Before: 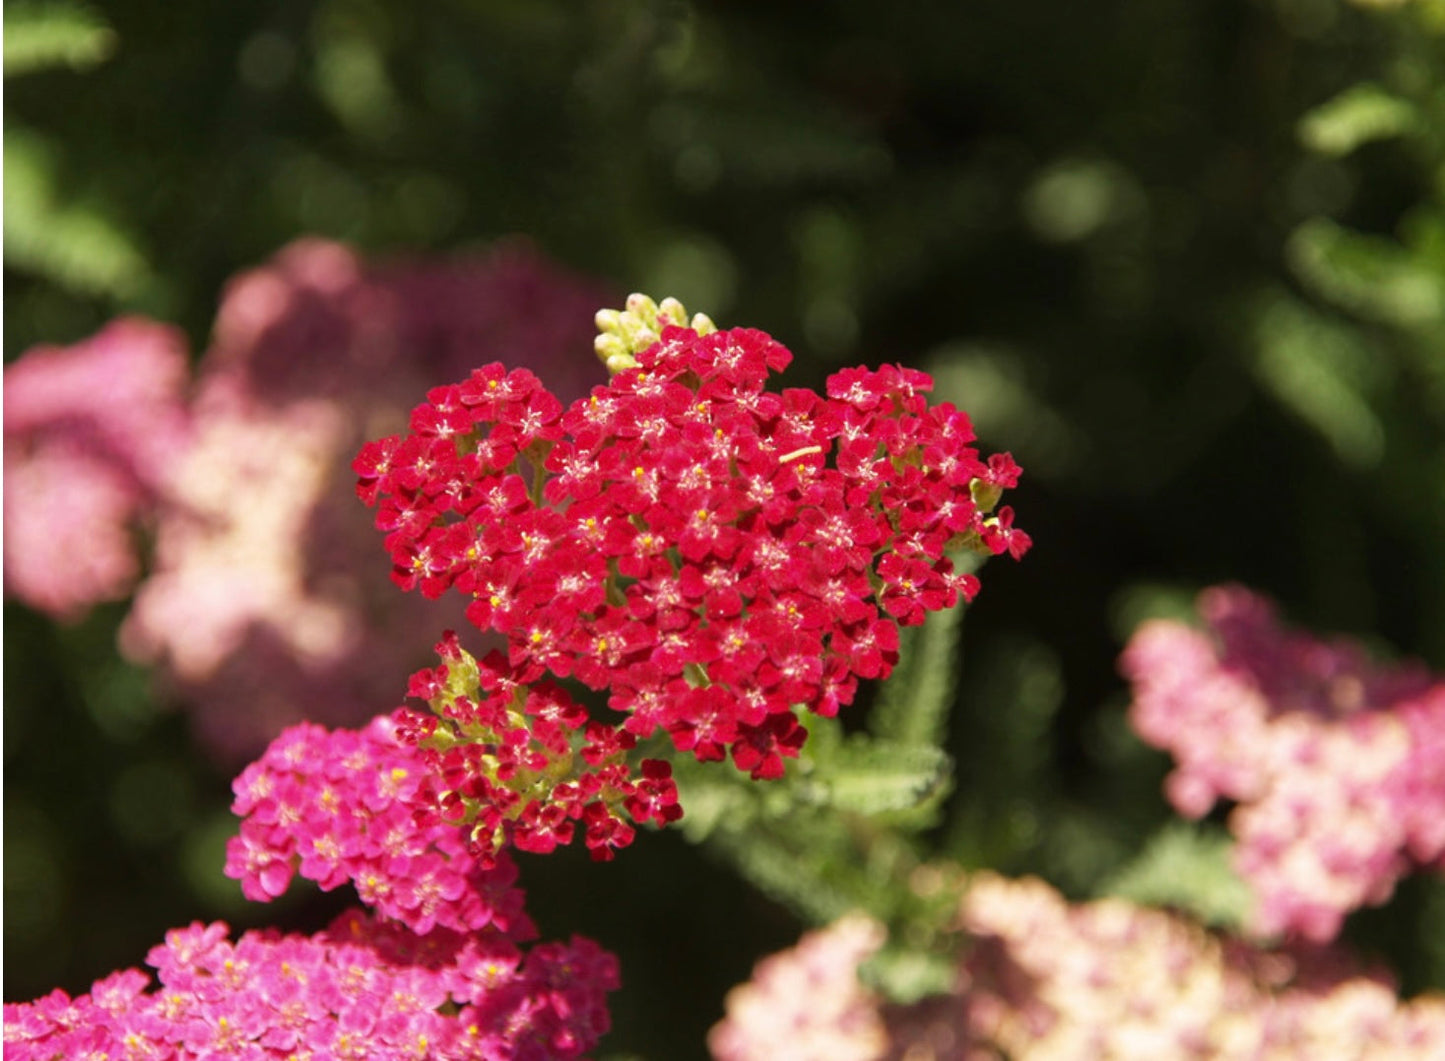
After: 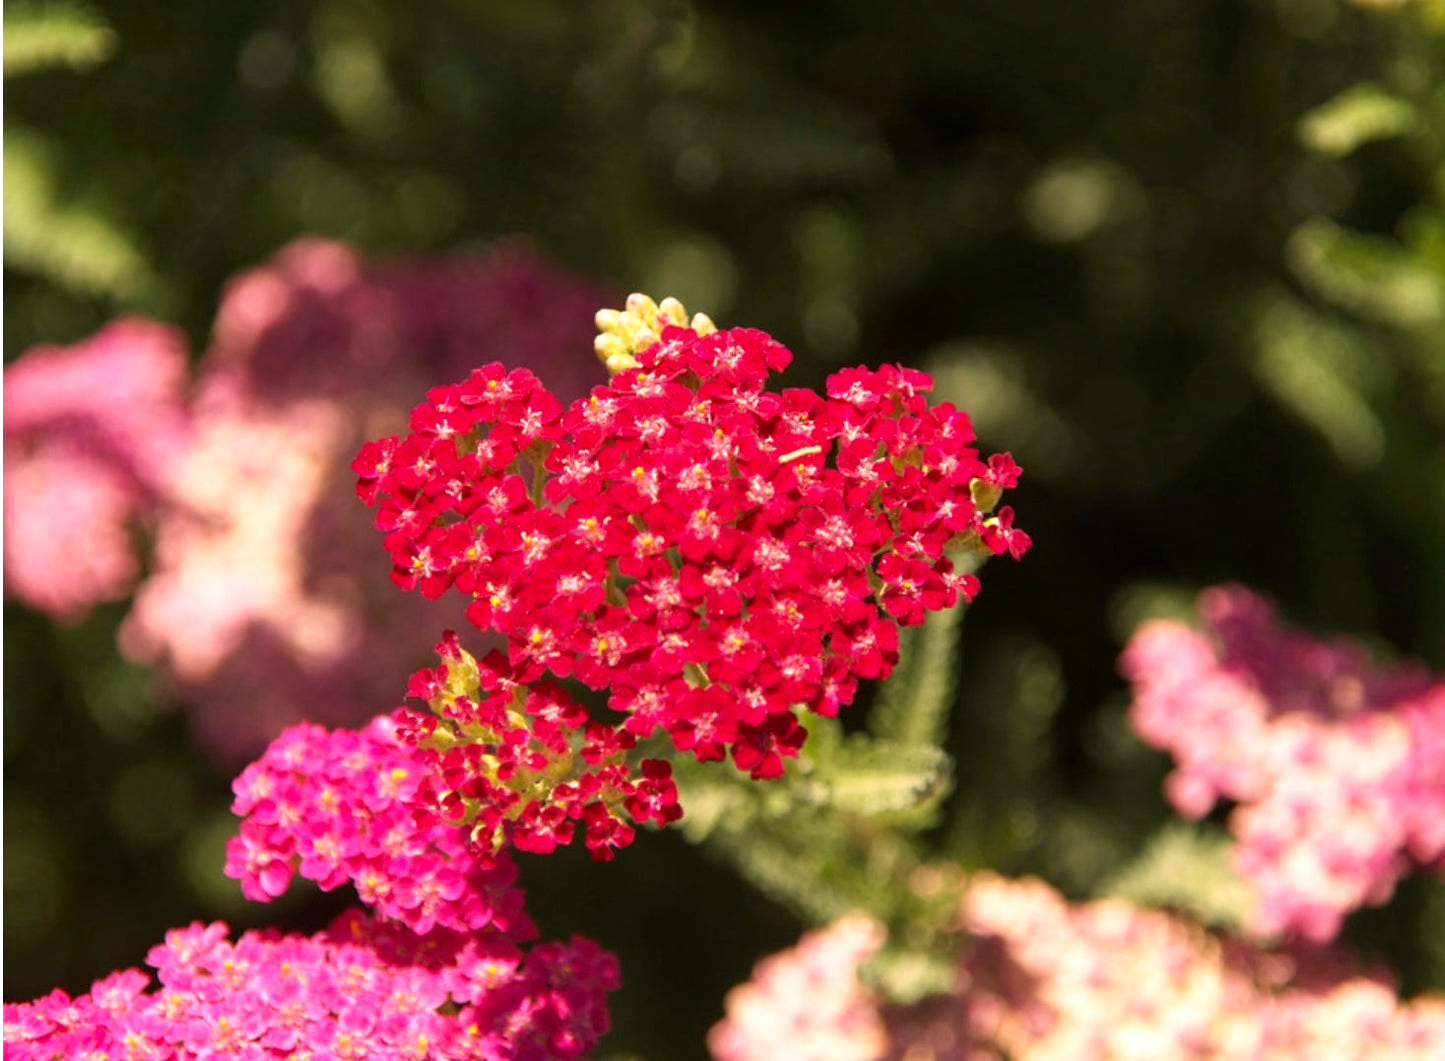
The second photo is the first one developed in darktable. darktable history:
exposure: black level correction 0.001, exposure 0.298 EV, compensate highlight preservation false
color correction: highlights a* 12.31, highlights b* 5.53
